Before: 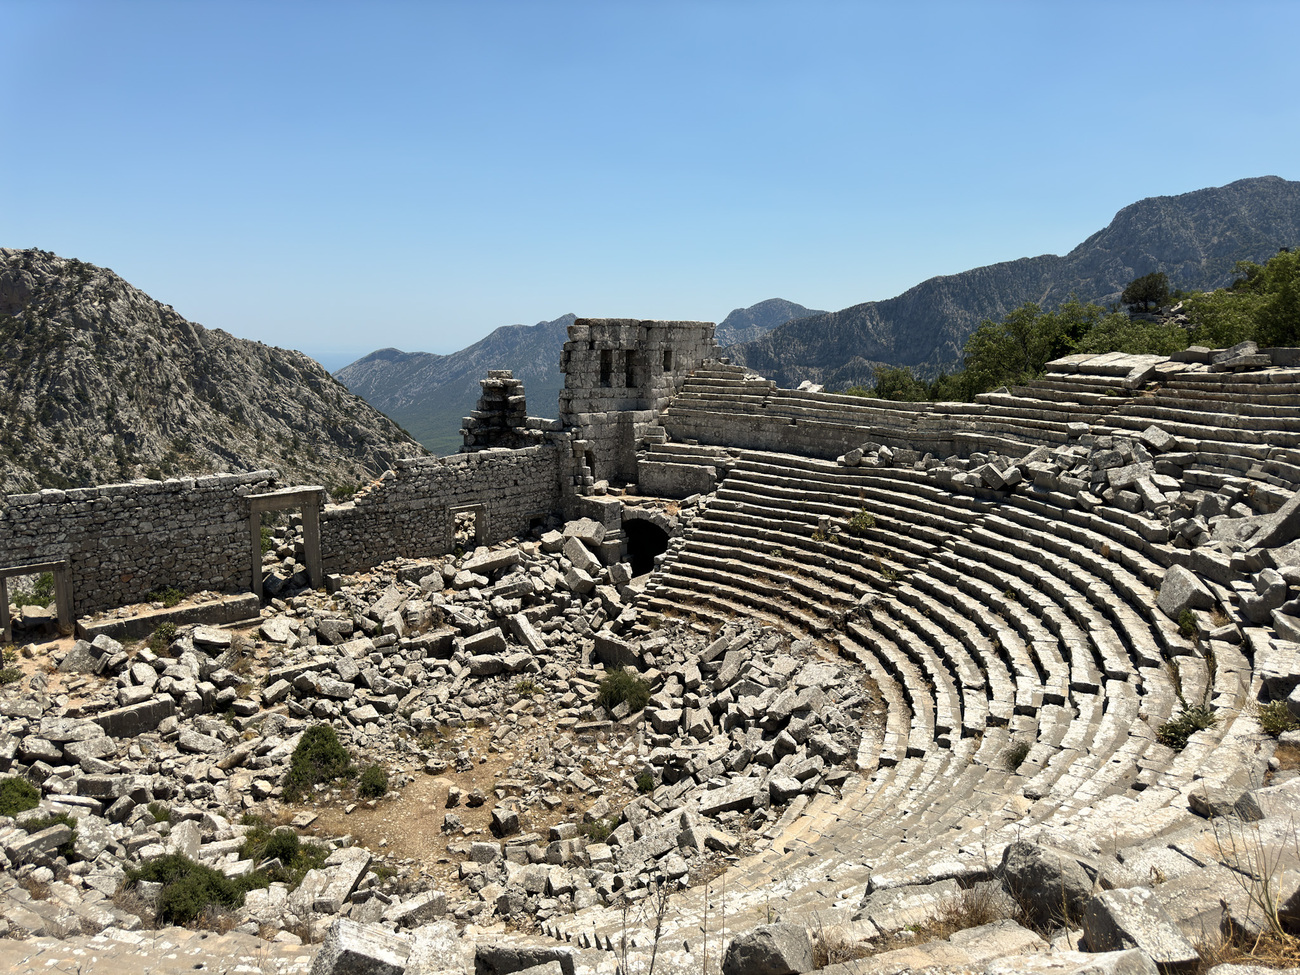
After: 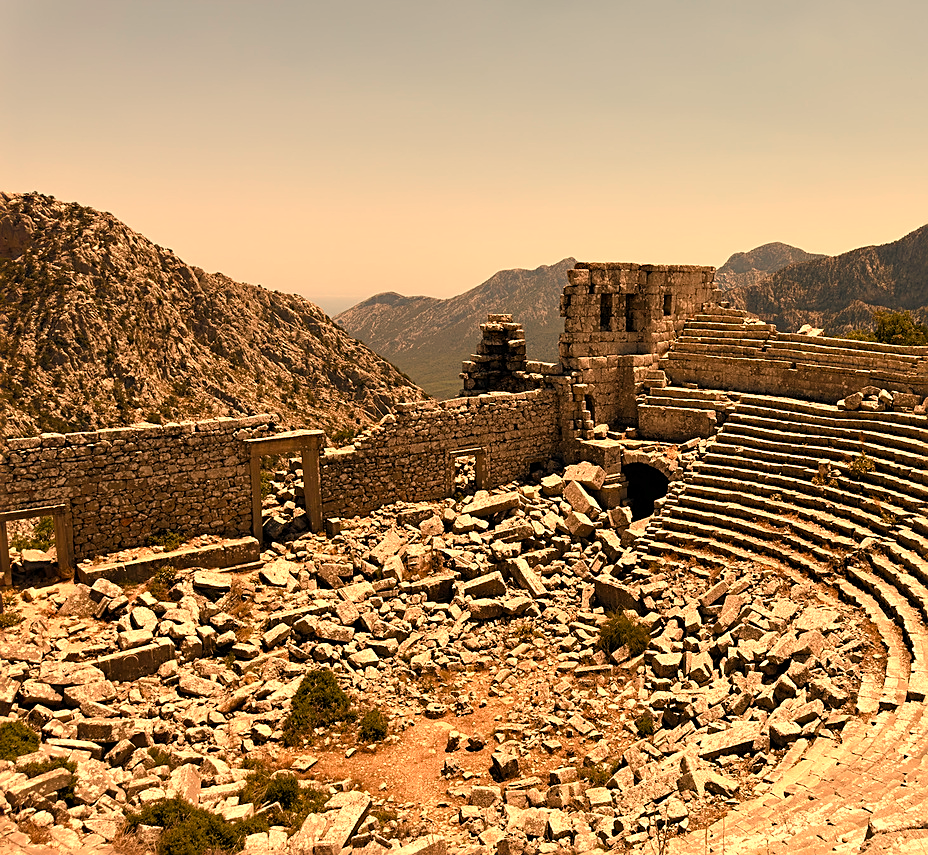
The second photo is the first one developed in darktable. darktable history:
white balance: red 1.467, blue 0.684
color balance rgb: perceptual saturation grading › global saturation 20%, perceptual saturation grading › highlights -25%, perceptual saturation grading › shadows 25%
sharpen: on, module defaults
crop: top 5.803%, right 27.864%, bottom 5.804%
